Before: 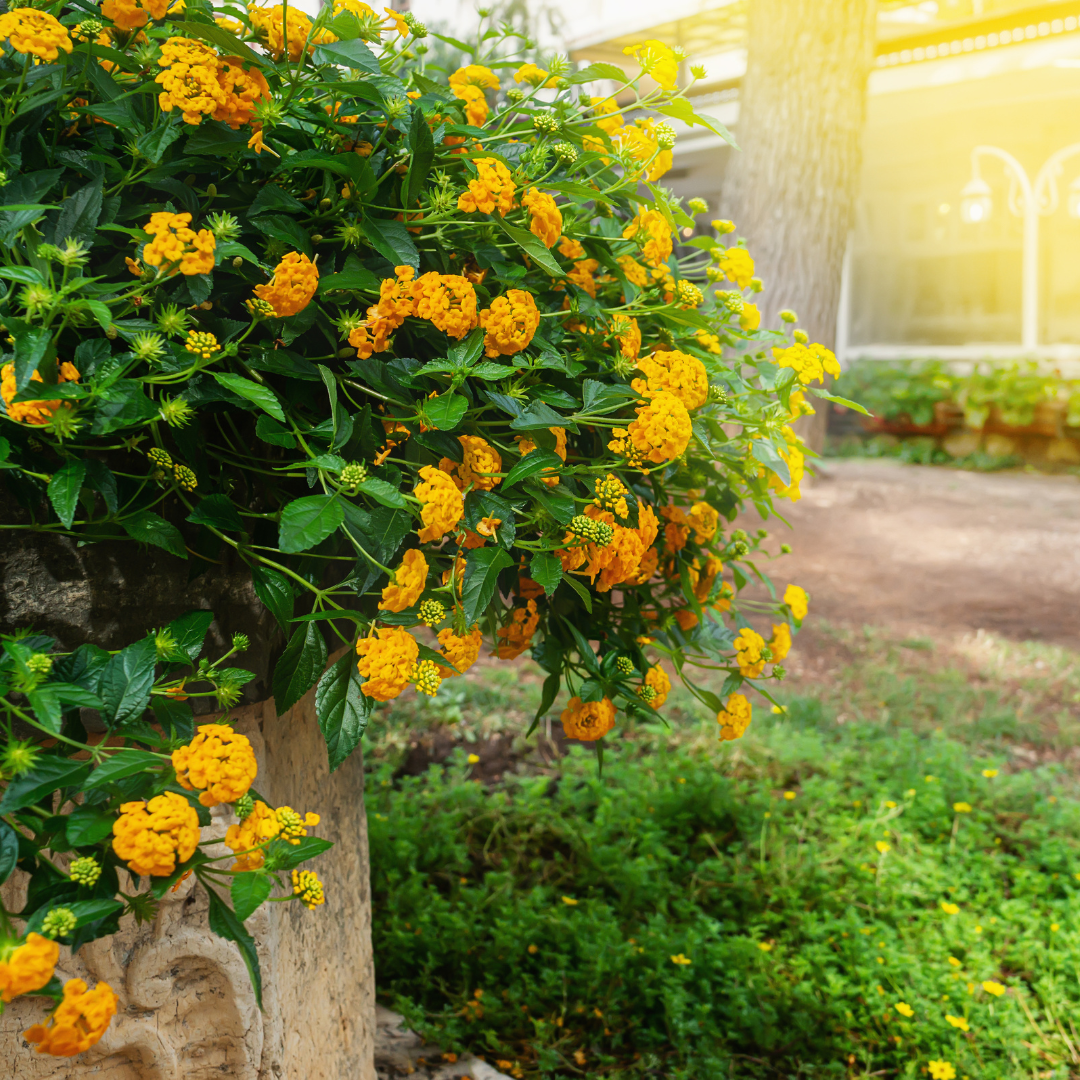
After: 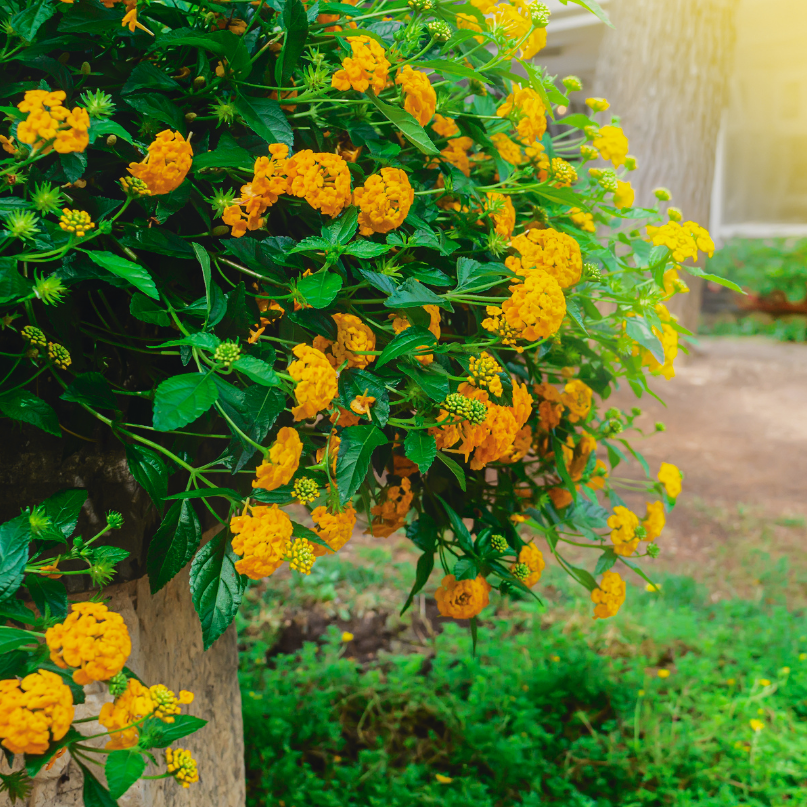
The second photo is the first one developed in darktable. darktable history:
crop and rotate: left 11.831%, top 11.346%, right 13.429%, bottom 13.899%
tone curve: curves: ch0 [(0, 0.026) (0.175, 0.178) (0.463, 0.502) (0.796, 0.764) (1, 0.961)]; ch1 [(0, 0) (0.437, 0.398) (0.469, 0.472) (0.505, 0.504) (0.553, 0.552) (1, 1)]; ch2 [(0, 0) (0.505, 0.495) (0.579, 0.579) (1, 1)], color space Lab, independent channels, preserve colors none
